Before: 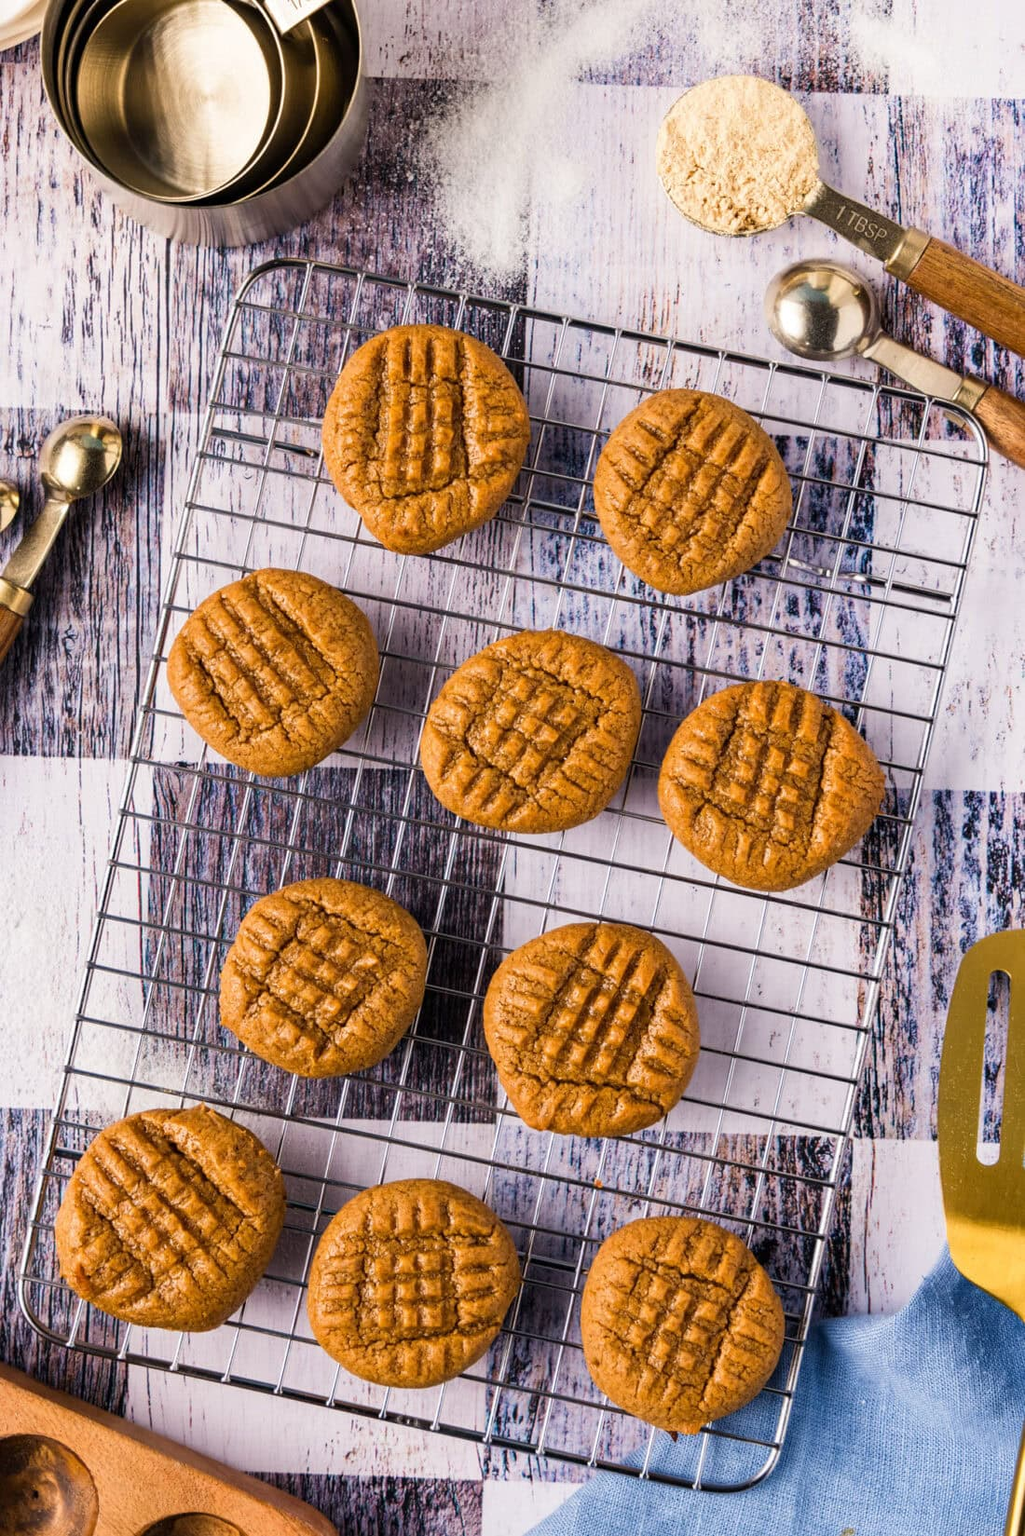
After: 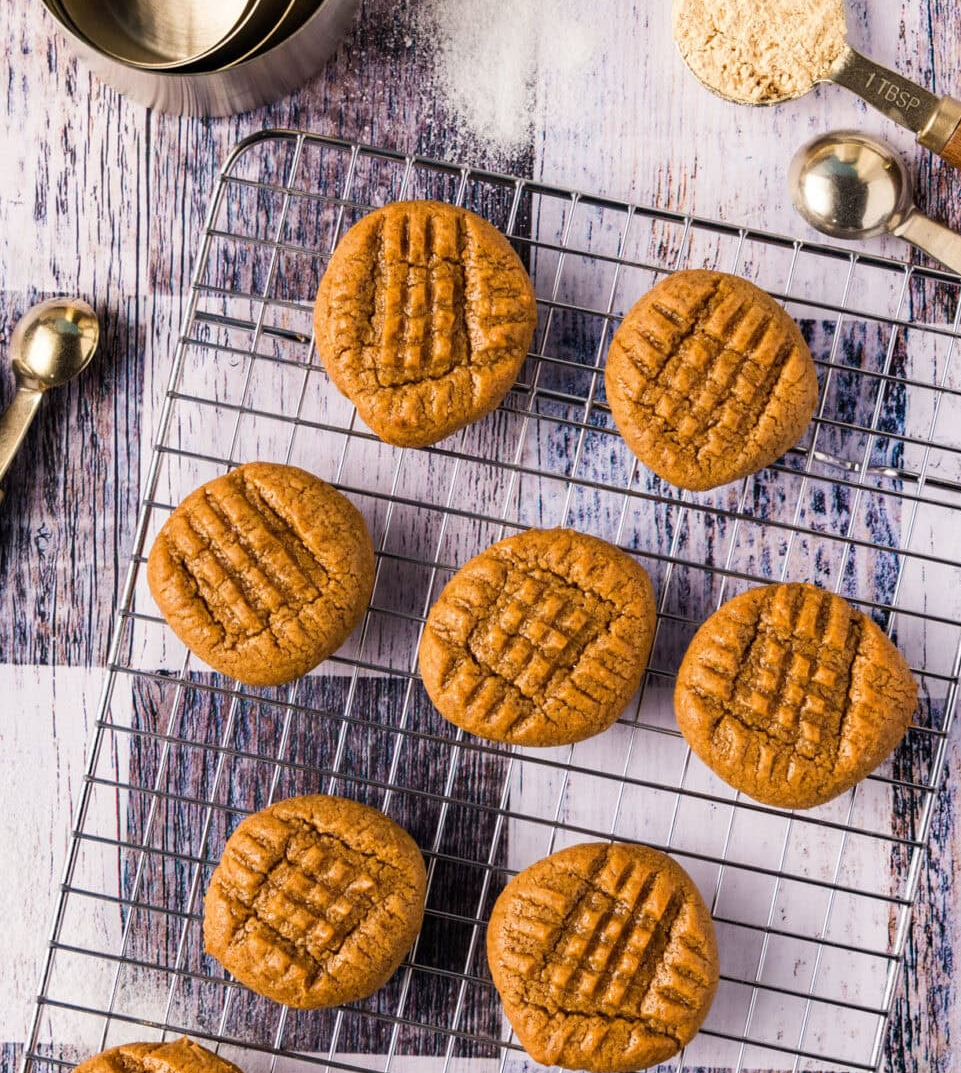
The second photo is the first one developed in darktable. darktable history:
crop: left 2.971%, top 9.014%, right 9.637%, bottom 25.892%
